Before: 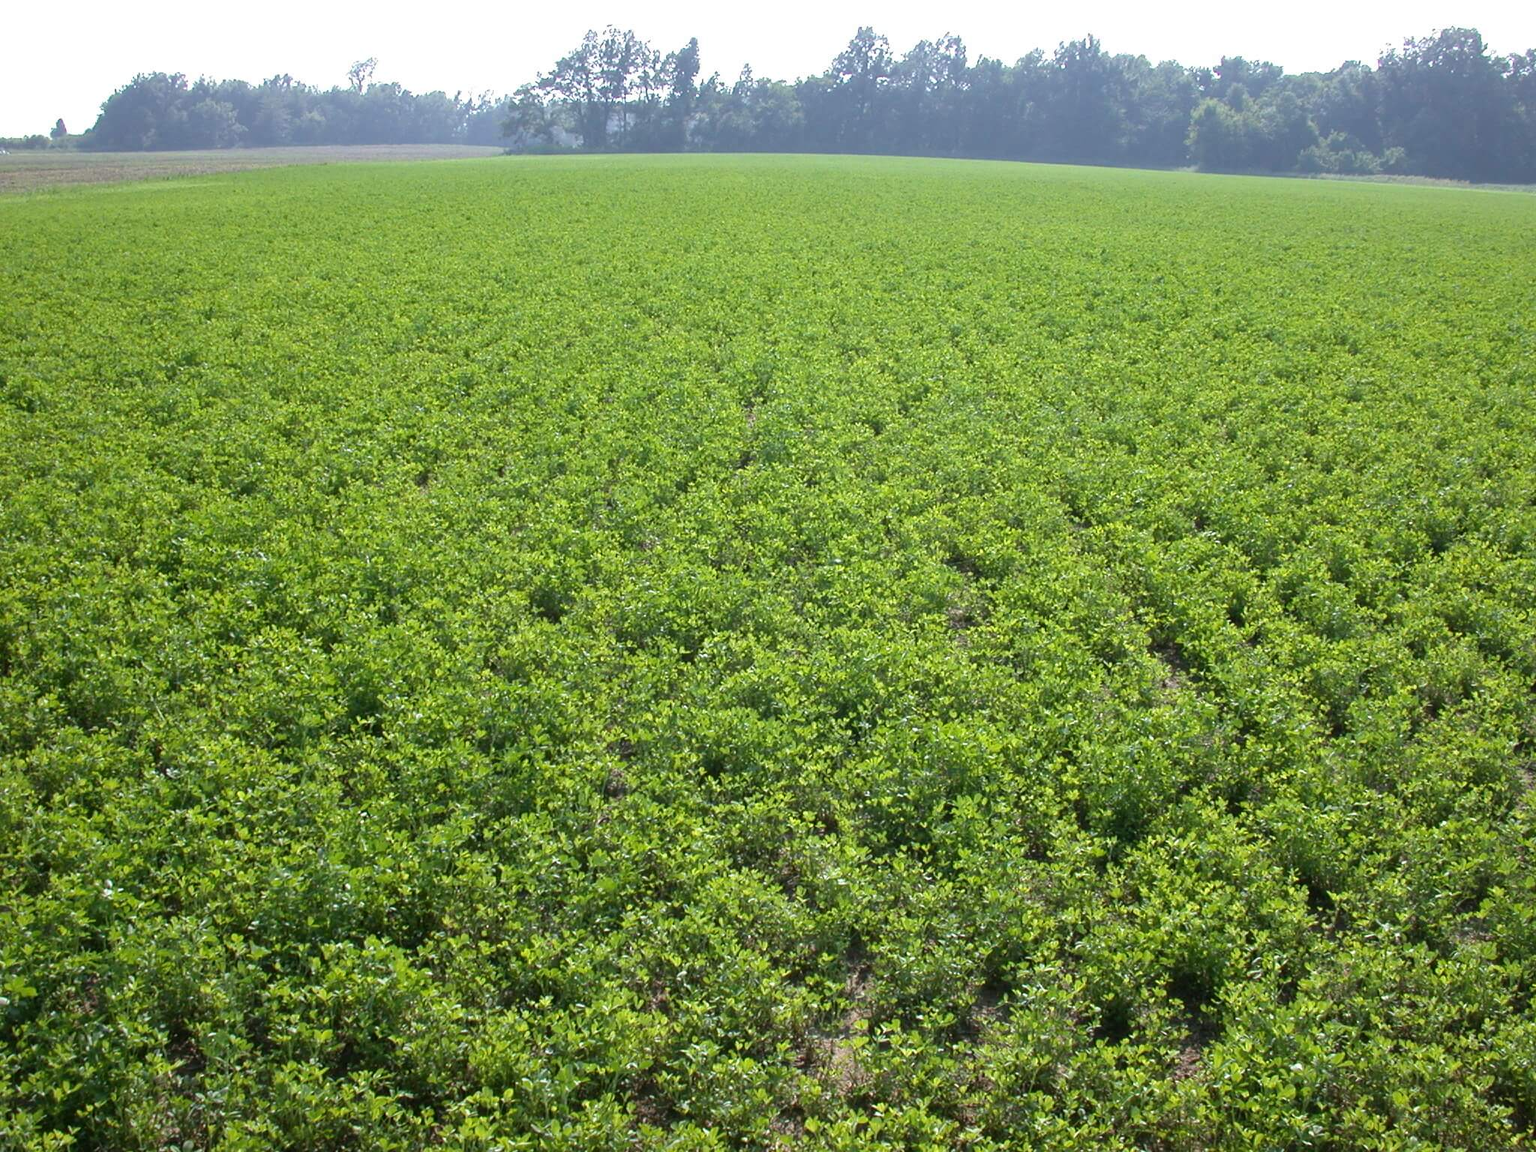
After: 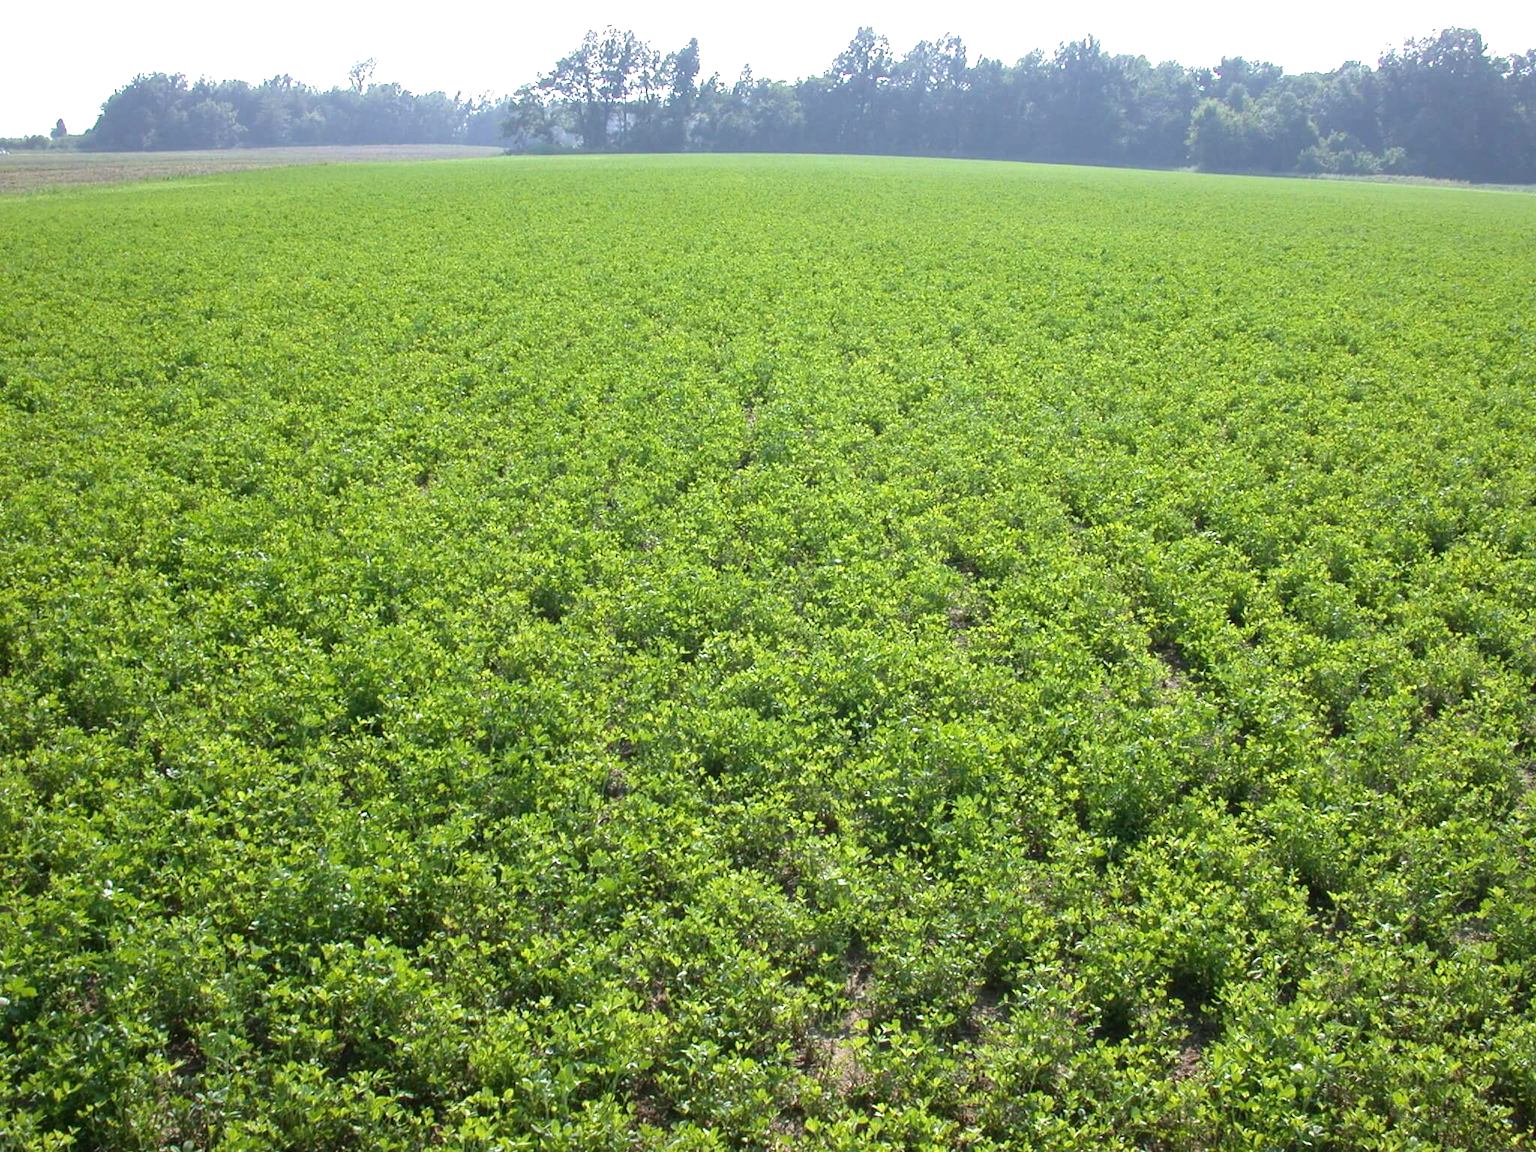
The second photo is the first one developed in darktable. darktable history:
exposure: exposure 0.298 EV, compensate exposure bias true, compensate highlight preservation false
